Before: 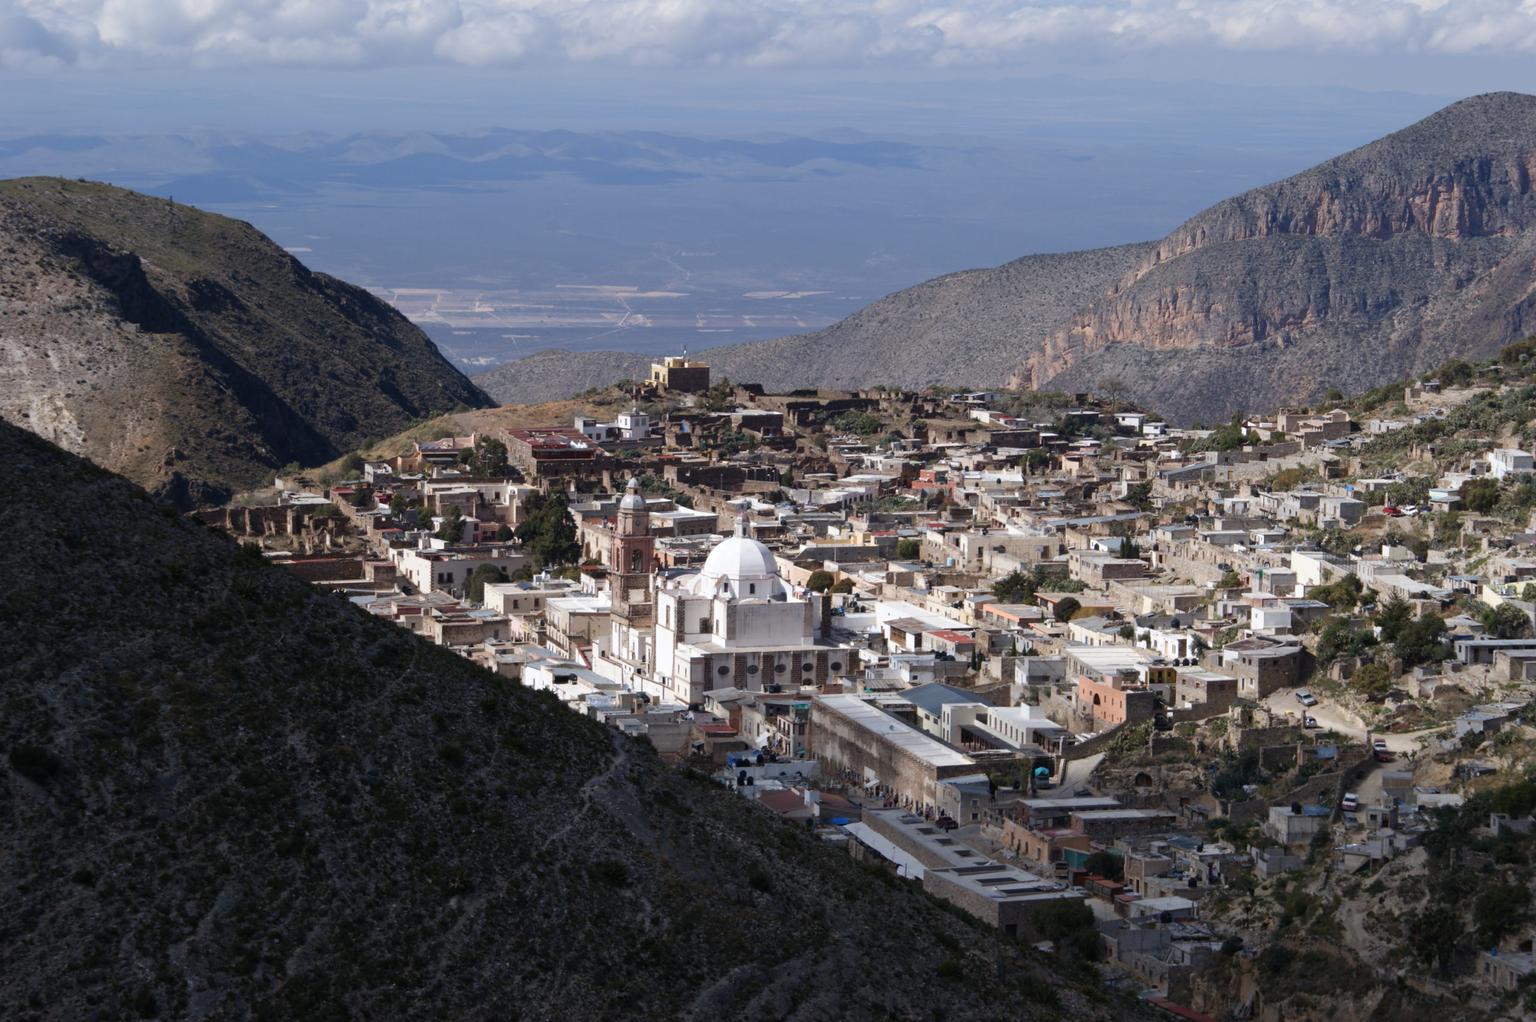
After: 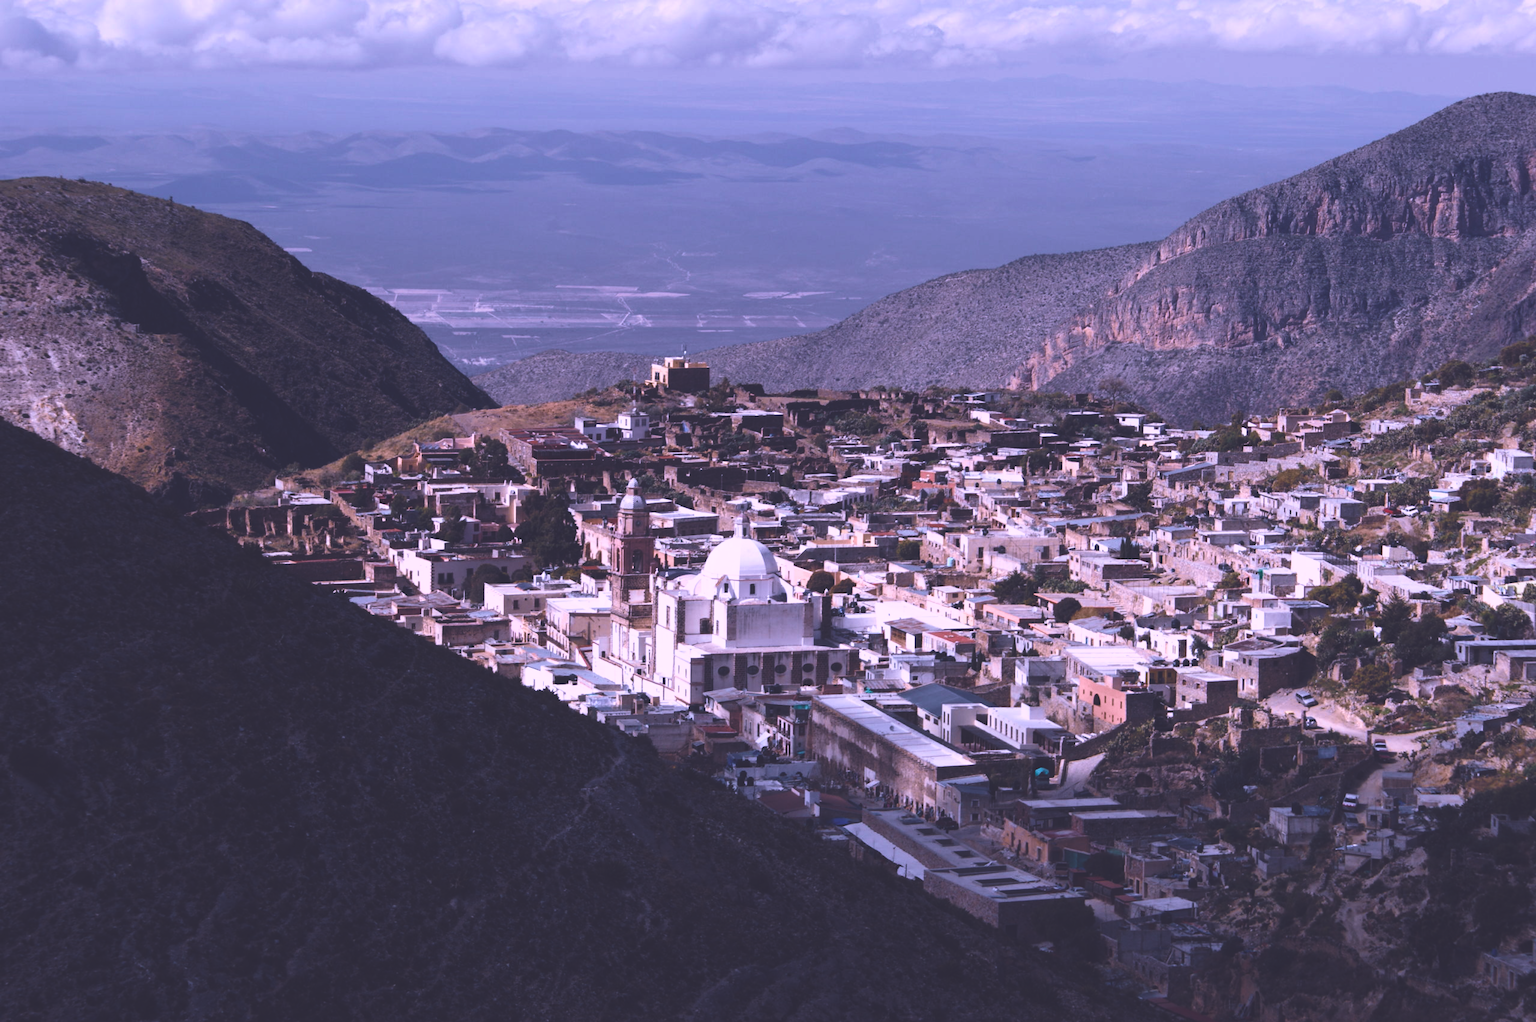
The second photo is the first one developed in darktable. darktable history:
tone curve: curves: ch0 [(0, 0.039) (0.104, 0.094) (0.285, 0.301) (0.673, 0.796) (0.845, 0.932) (0.994, 0.971)]; ch1 [(0, 0) (0.356, 0.385) (0.424, 0.405) (0.498, 0.502) (0.586, 0.57) (0.657, 0.642) (1, 1)]; ch2 [(0, 0) (0.424, 0.438) (0.46, 0.453) (0.515, 0.505) (0.557, 0.57) (0.612, 0.583) (0.722, 0.67) (1, 1)], color space Lab, independent channels, preserve colors none
exposure: compensate highlight preservation false
color correction: highlights a* 15.03, highlights b* -25.07
velvia: on, module defaults
rgb curve: curves: ch0 [(0, 0.186) (0.314, 0.284) (0.775, 0.708) (1, 1)], compensate middle gray true, preserve colors none
